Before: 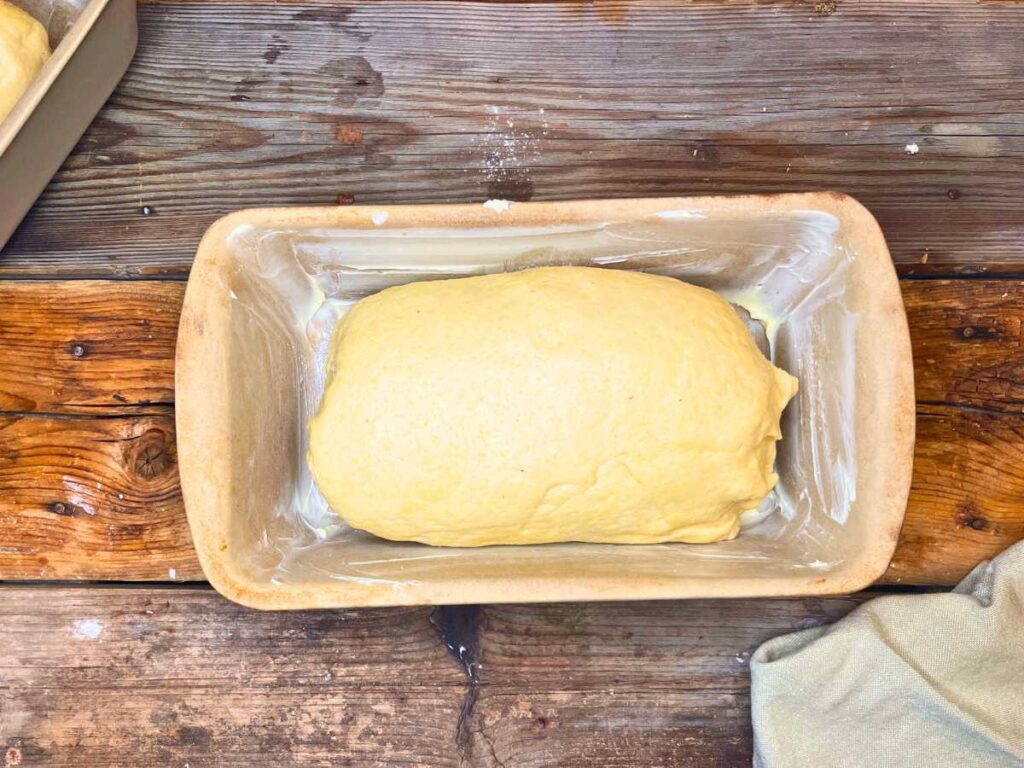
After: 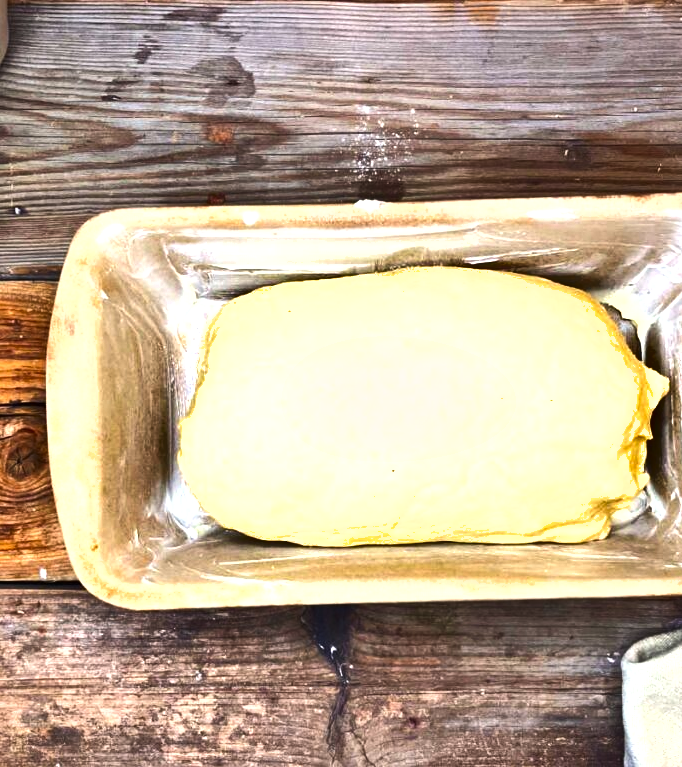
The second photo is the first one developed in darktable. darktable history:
tone equalizer: -8 EV -0.75 EV, -7 EV -0.7 EV, -6 EV -0.6 EV, -5 EV -0.4 EV, -3 EV 0.4 EV, -2 EV 0.6 EV, -1 EV 0.7 EV, +0 EV 0.75 EV, edges refinement/feathering 500, mask exposure compensation -1.57 EV, preserve details no
crop and rotate: left 12.673%, right 20.66%
shadows and highlights: shadows 75, highlights -60.85, soften with gaussian
